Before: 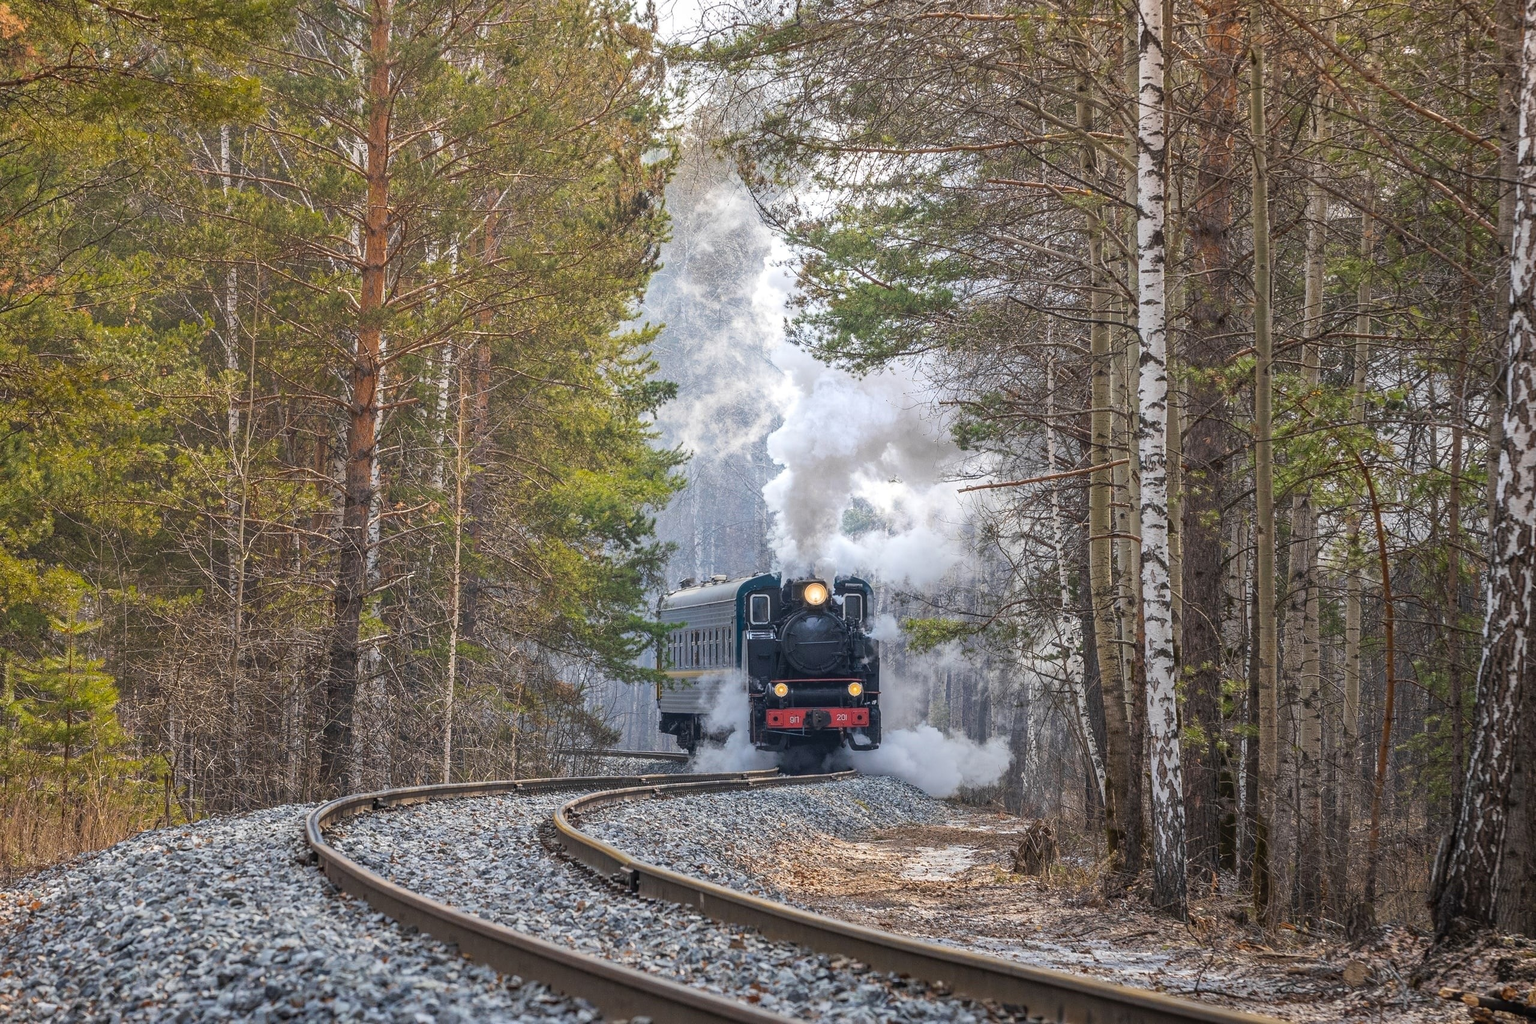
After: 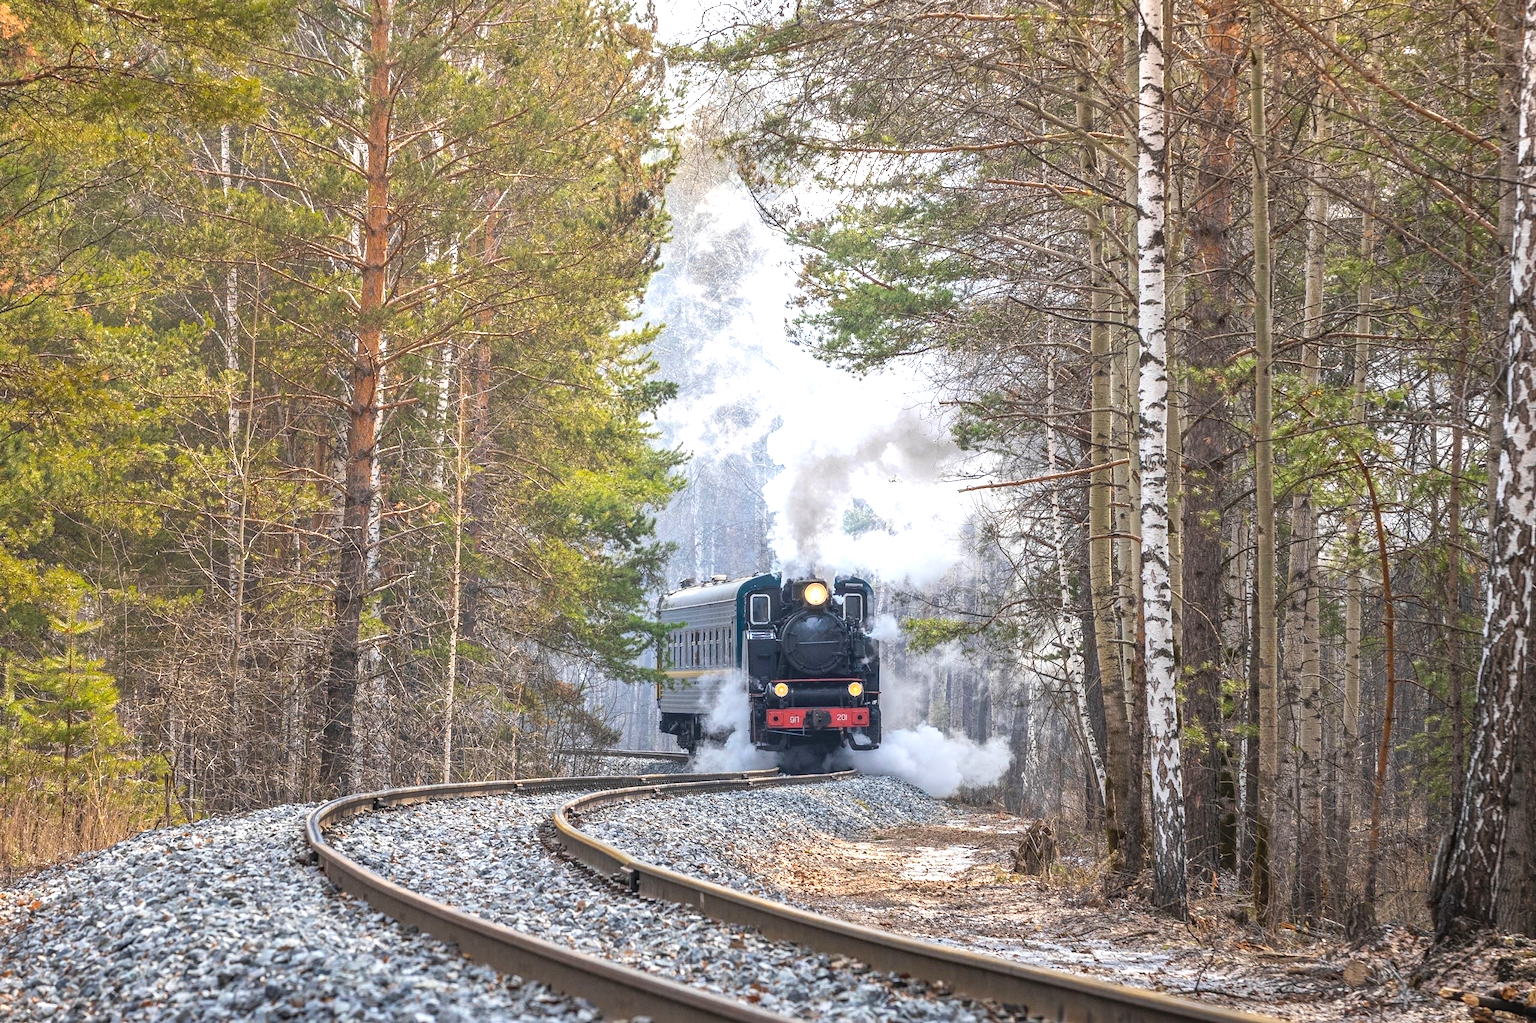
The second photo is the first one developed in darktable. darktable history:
exposure: black level correction 0, exposure 0.704 EV, compensate highlight preservation false
